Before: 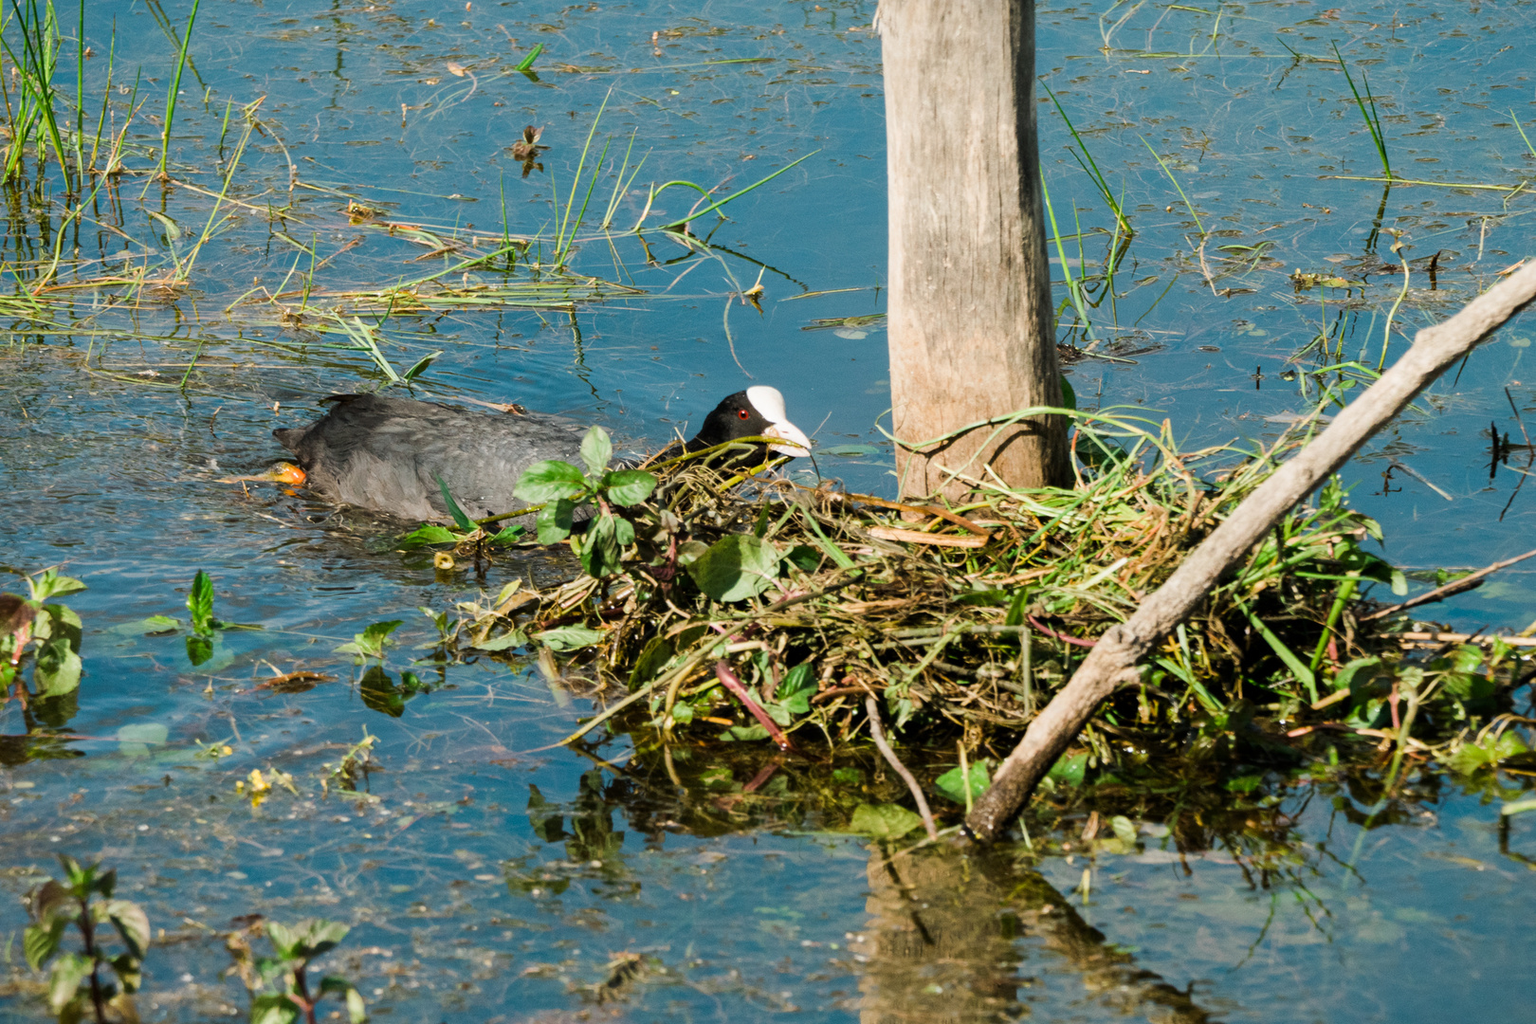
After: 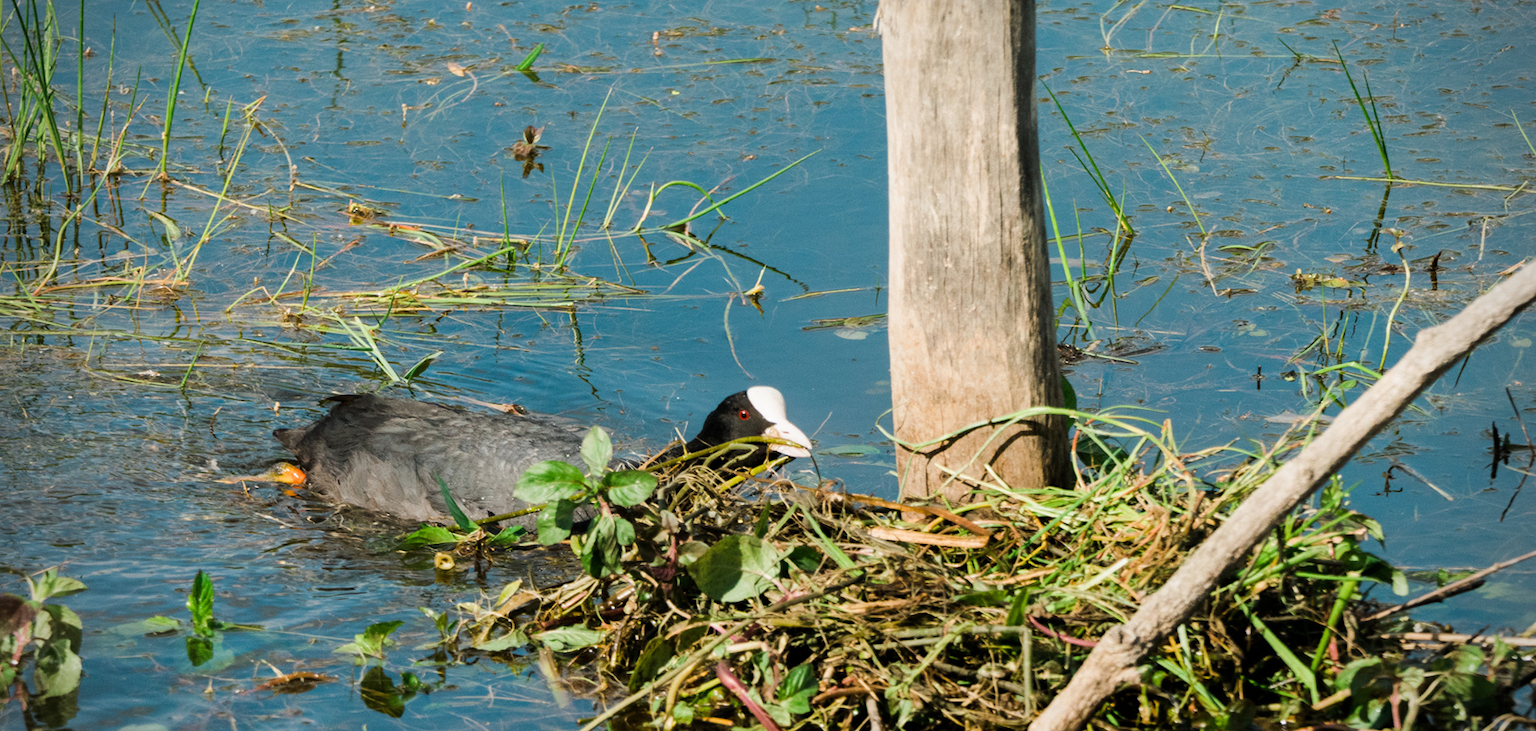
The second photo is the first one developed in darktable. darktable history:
crop: bottom 28.576%
vignetting: on, module defaults
